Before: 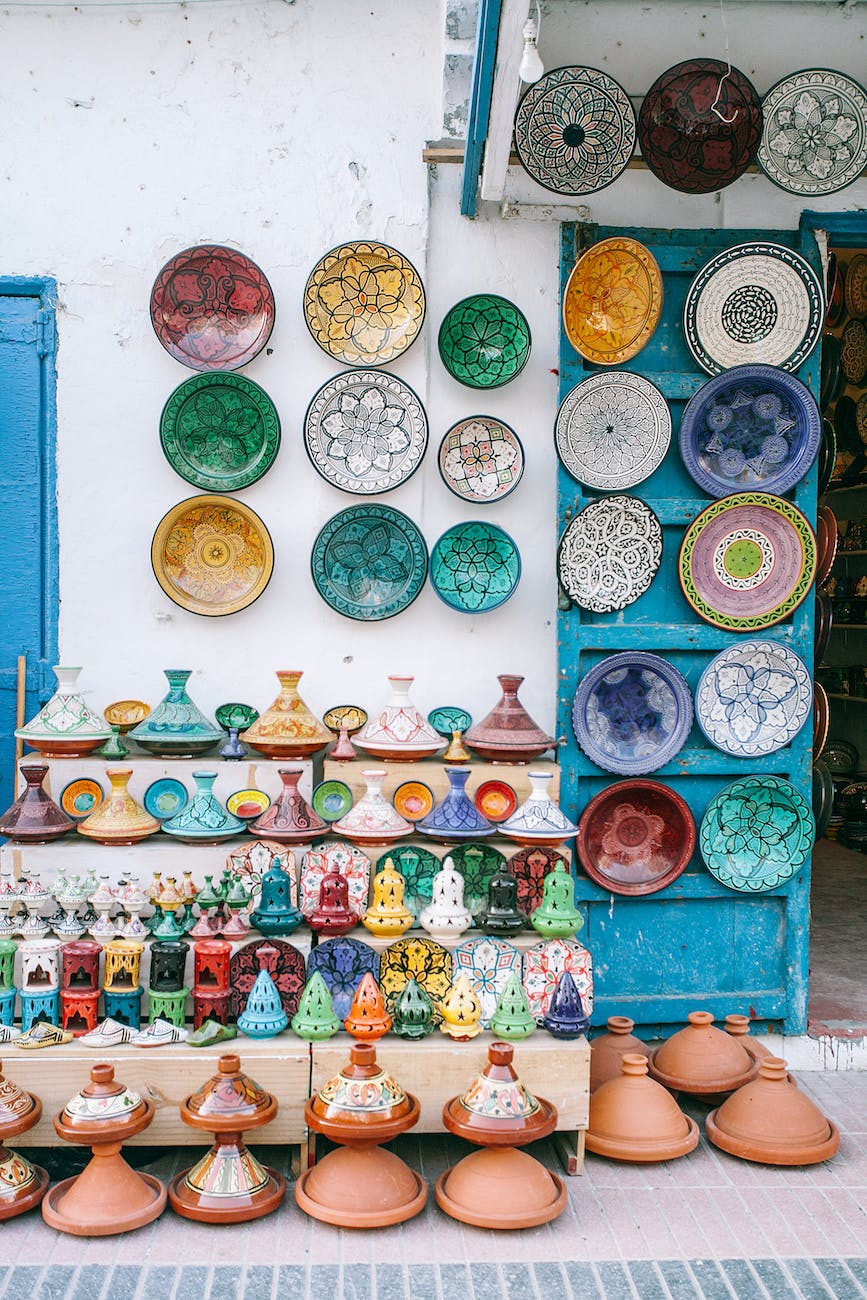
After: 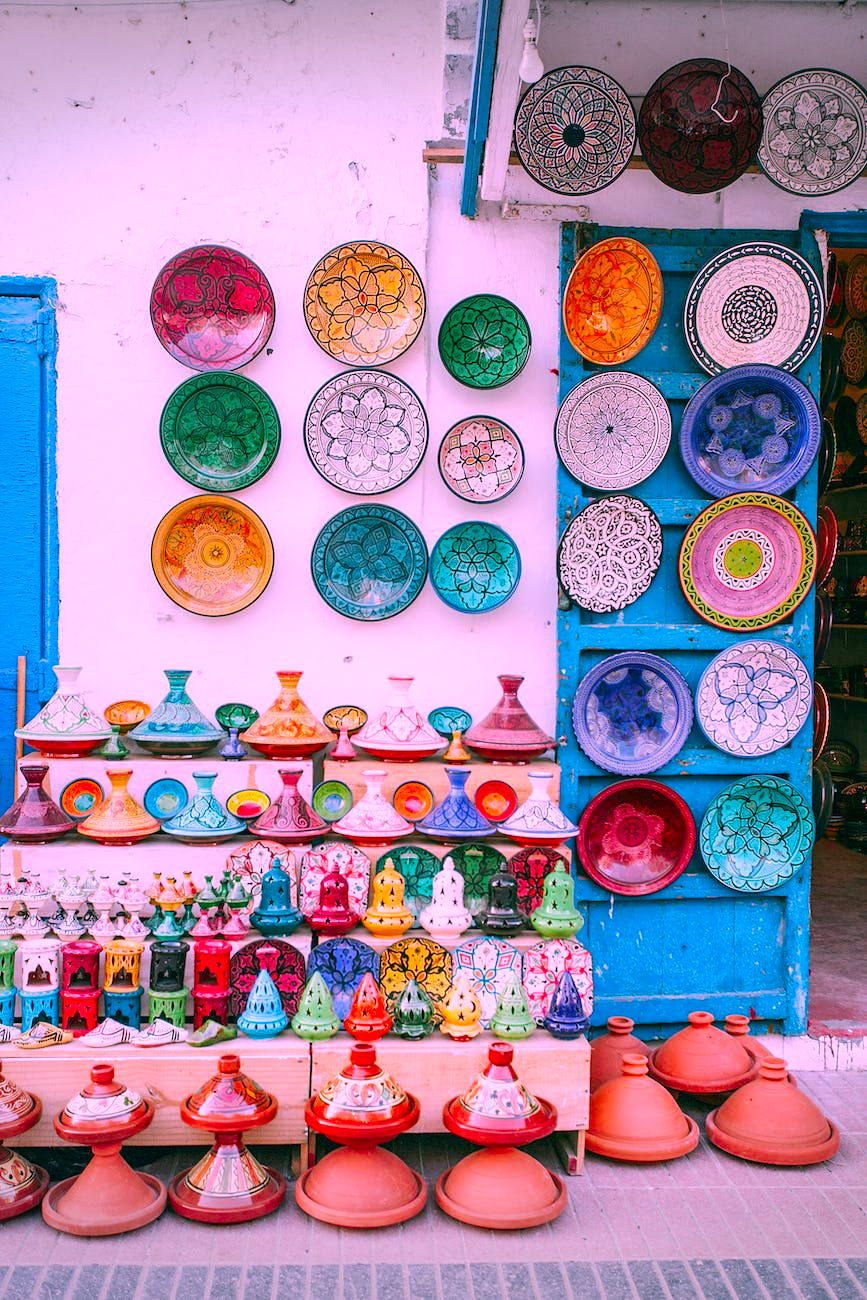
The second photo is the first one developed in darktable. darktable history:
color correction: highlights a* 19.5, highlights b* -11.53, saturation 1.69
vignetting: fall-off start 100%, brightness -0.406, saturation -0.3, width/height ratio 1.324, dithering 8-bit output, unbound false
